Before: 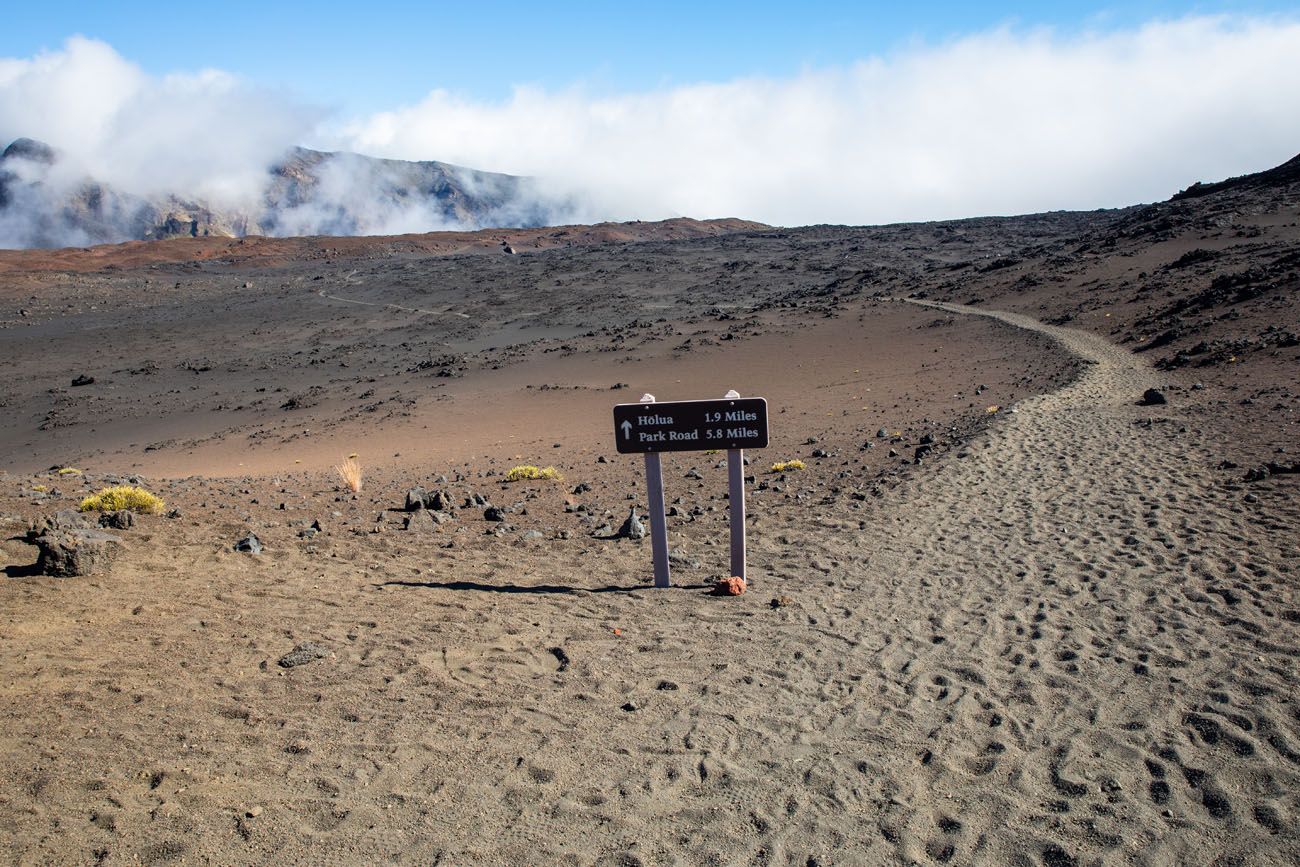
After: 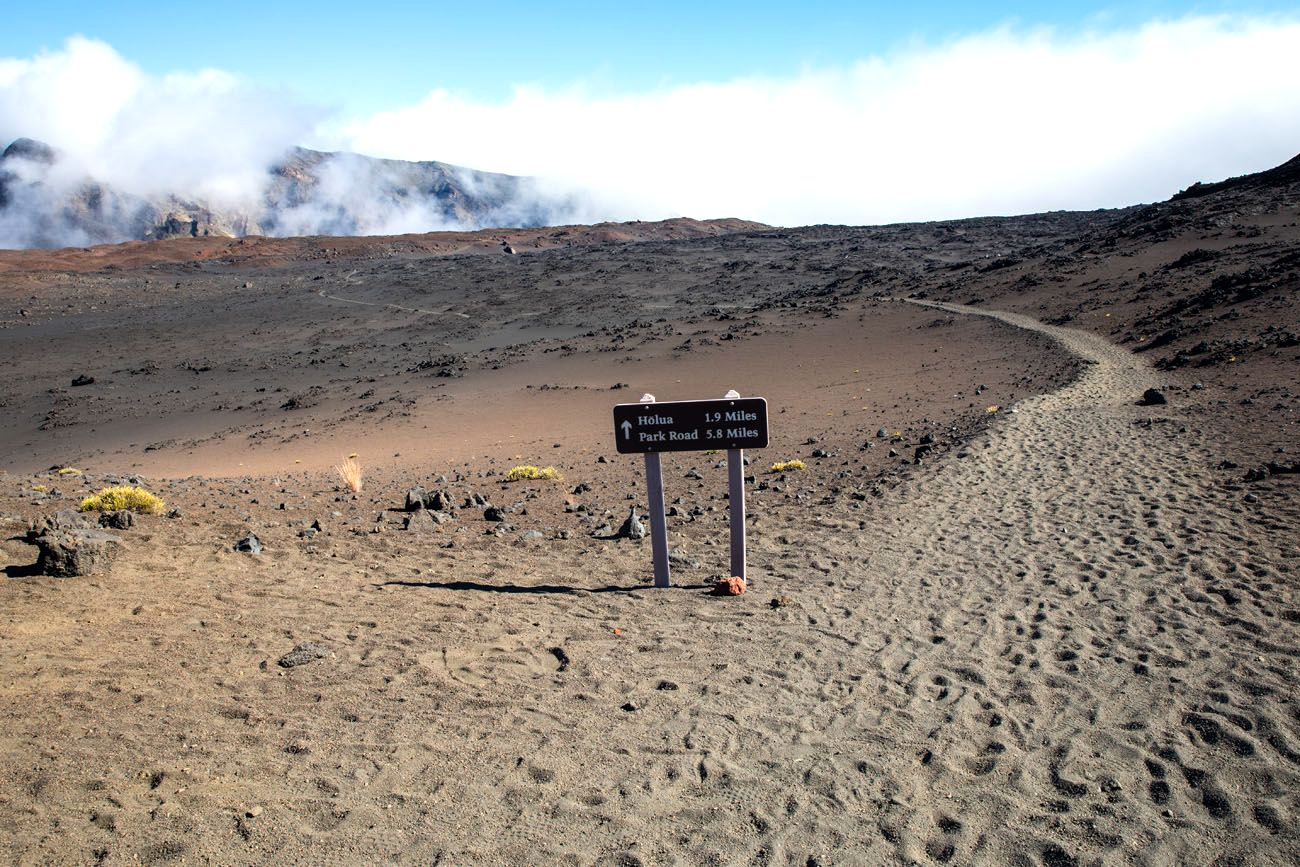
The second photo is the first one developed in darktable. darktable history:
tone equalizer: -8 EV -0.393 EV, -7 EV -0.364 EV, -6 EV -0.296 EV, -5 EV -0.217 EV, -3 EV 0.25 EV, -2 EV 0.323 EV, -1 EV 0.409 EV, +0 EV 0.416 EV, smoothing diameter 2.18%, edges refinement/feathering 23.52, mask exposure compensation -1.57 EV, filter diffusion 5
